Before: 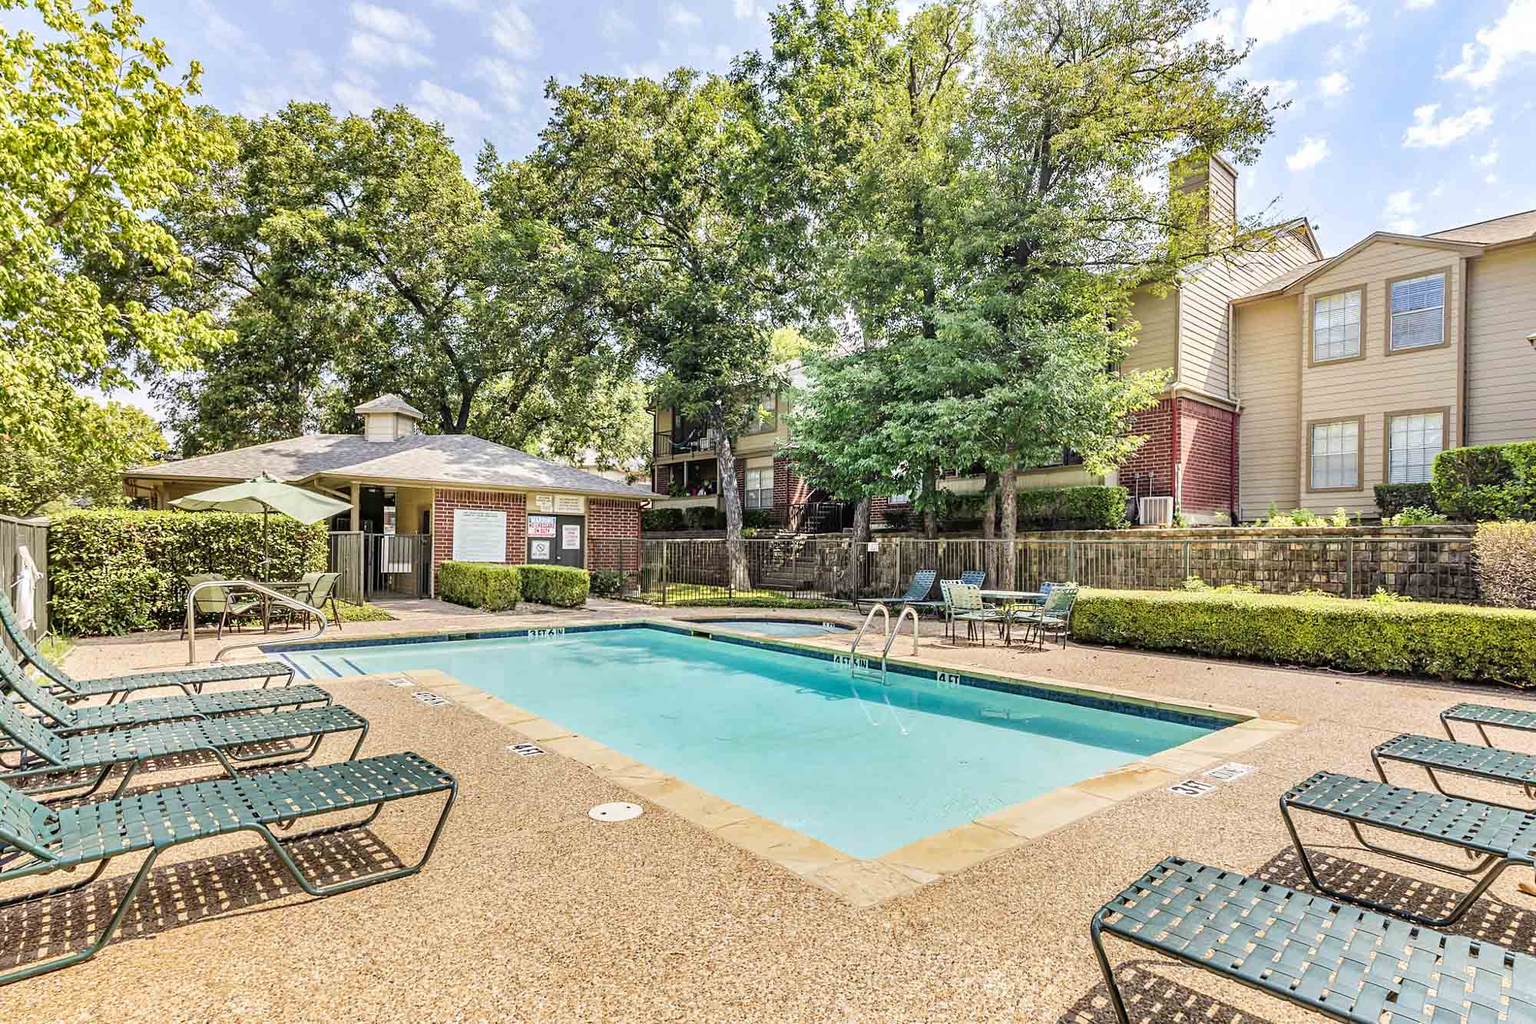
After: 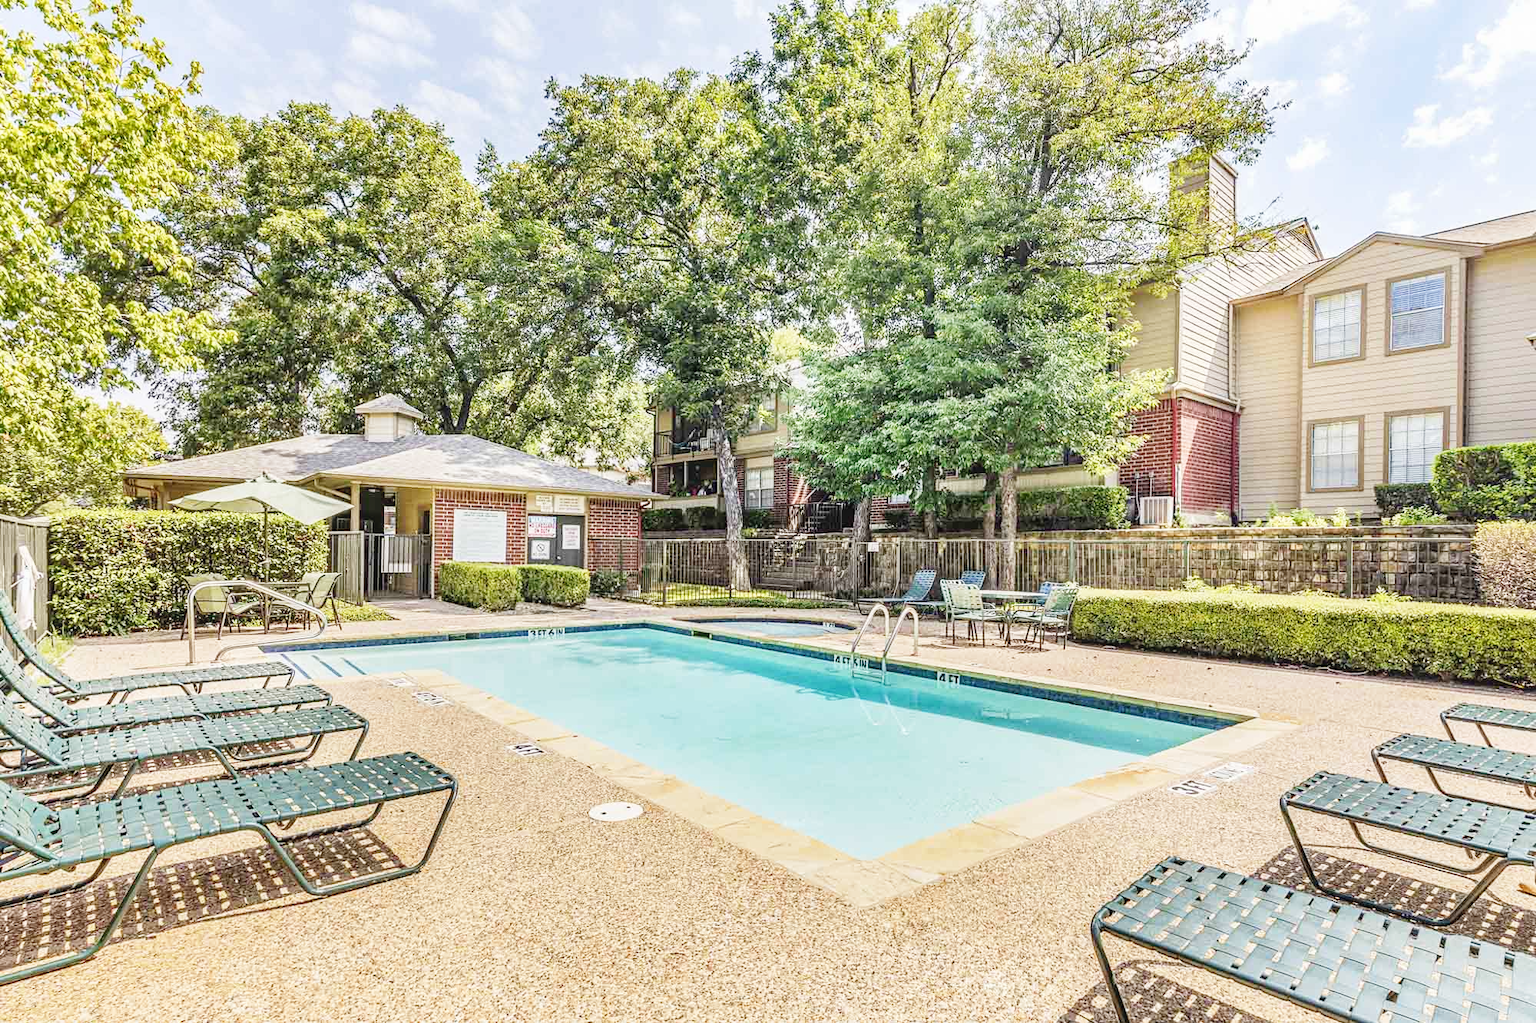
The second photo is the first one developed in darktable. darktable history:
local contrast: detail 109%
base curve: curves: ch0 [(0, 0) (0.204, 0.334) (0.55, 0.733) (1, 1)], preserve colors none
